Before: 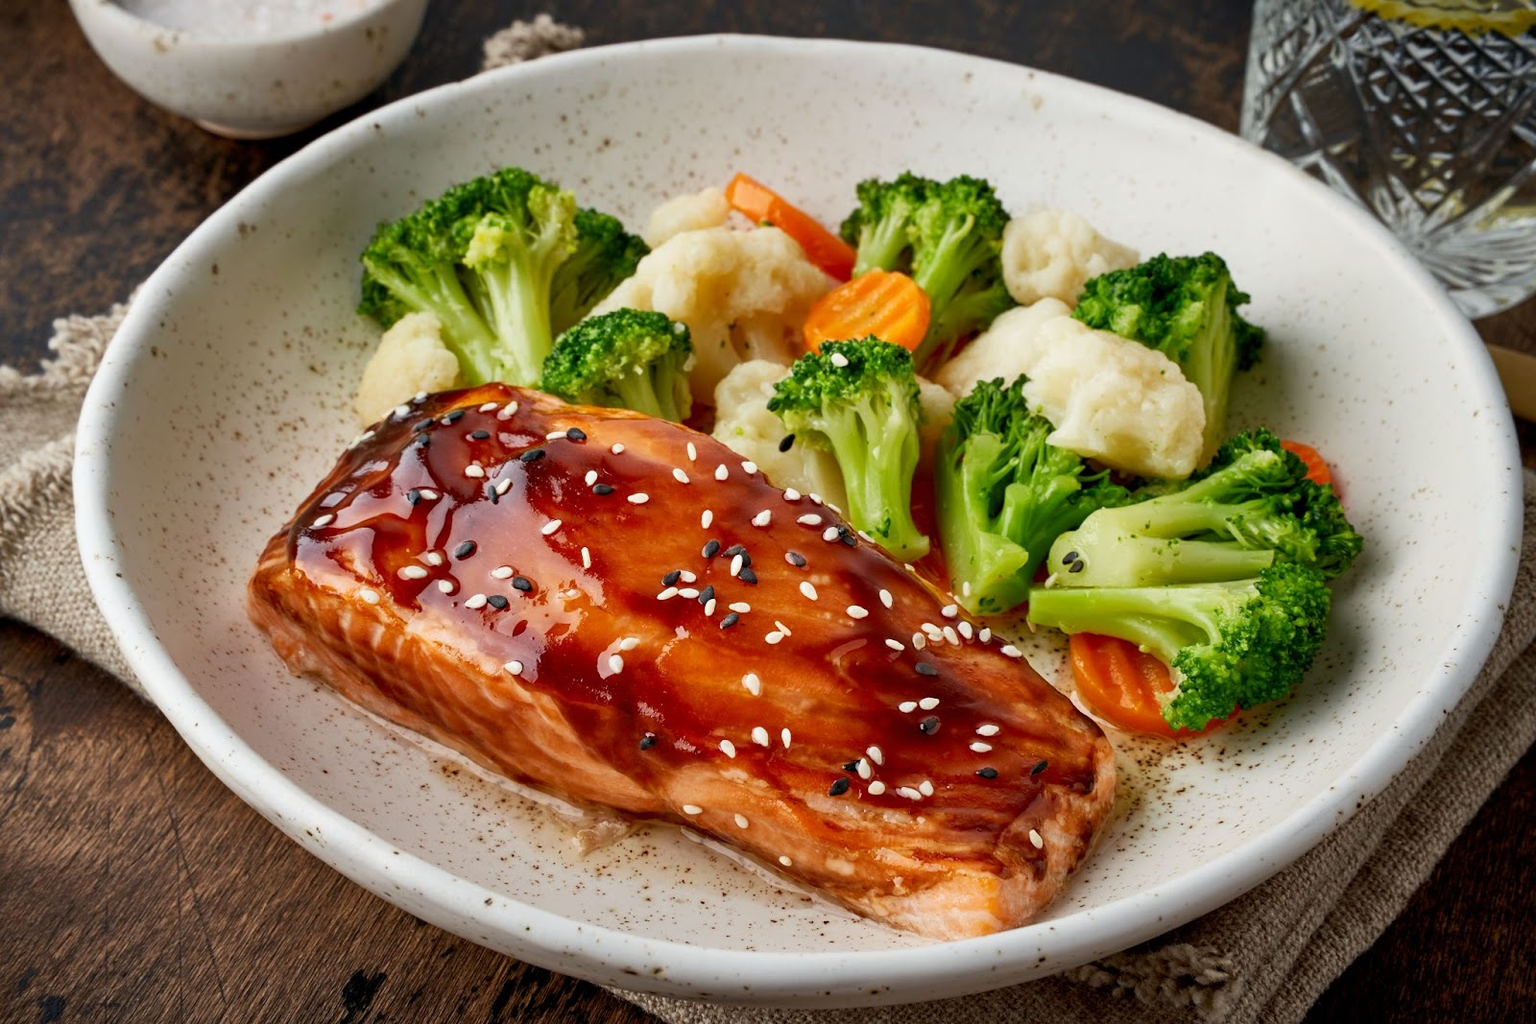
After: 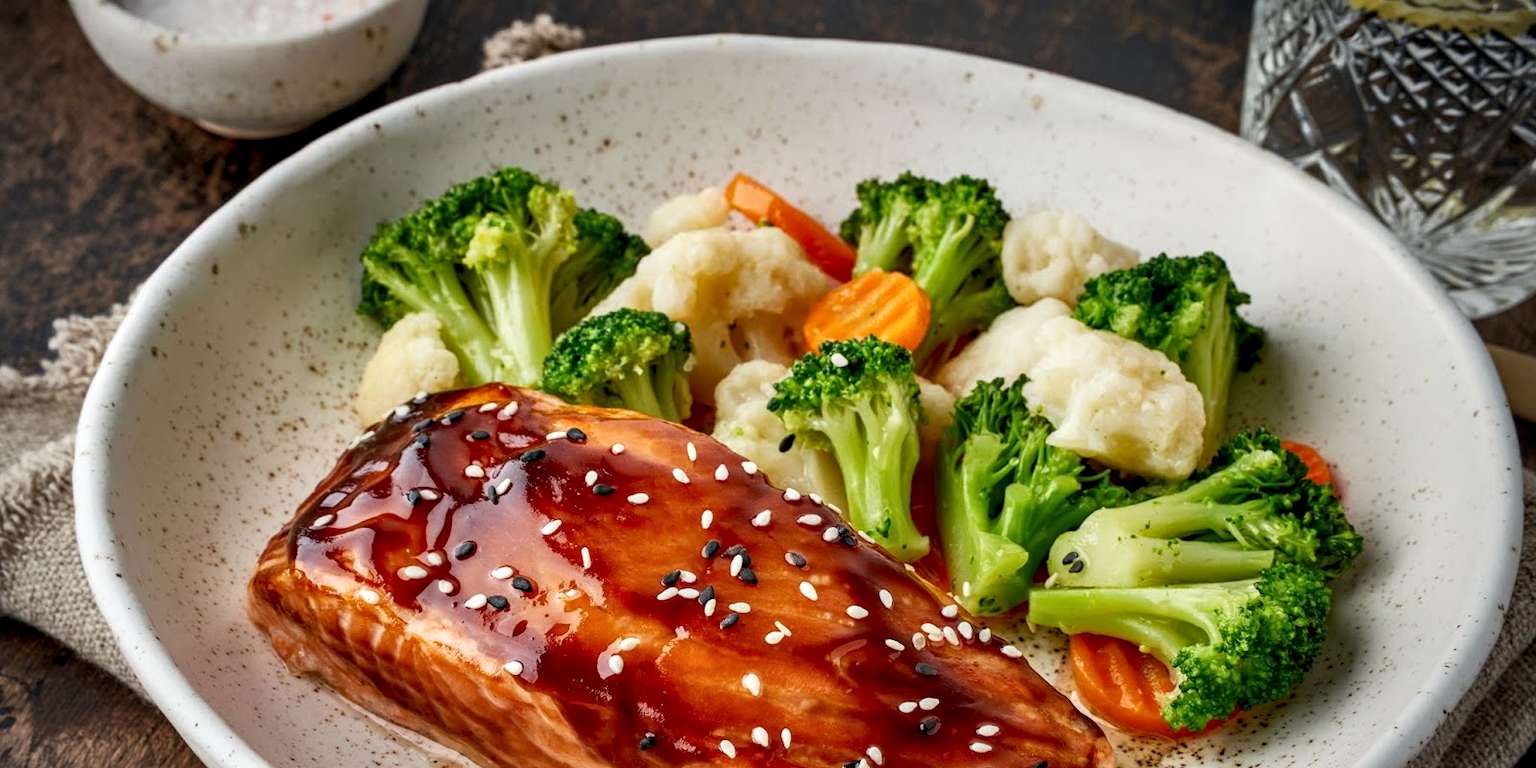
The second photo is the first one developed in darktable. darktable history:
local contrast: on, module defaults
vignetting: unbound false
crop: bottom 24.92%
contrast equalizer: octaves 7, y [[0.6 ×6], [0.55 ×6], [0 ×6], [0 ×6], [0 ×6]], mix 0.206
